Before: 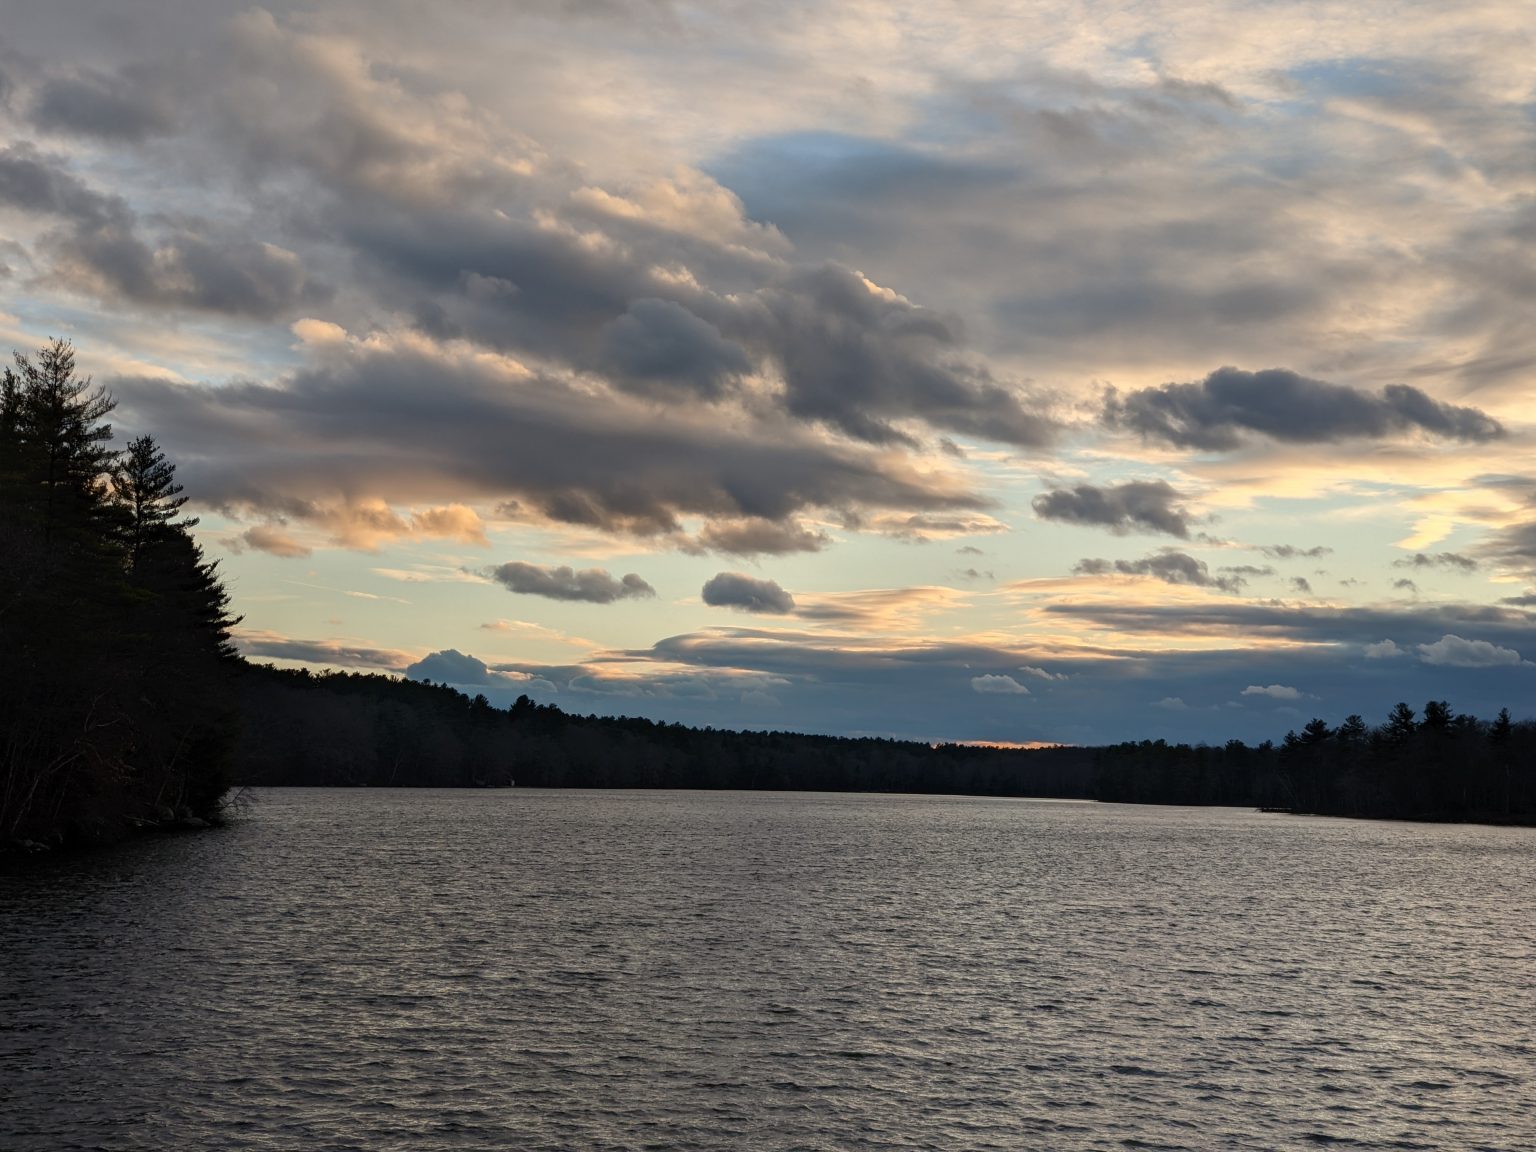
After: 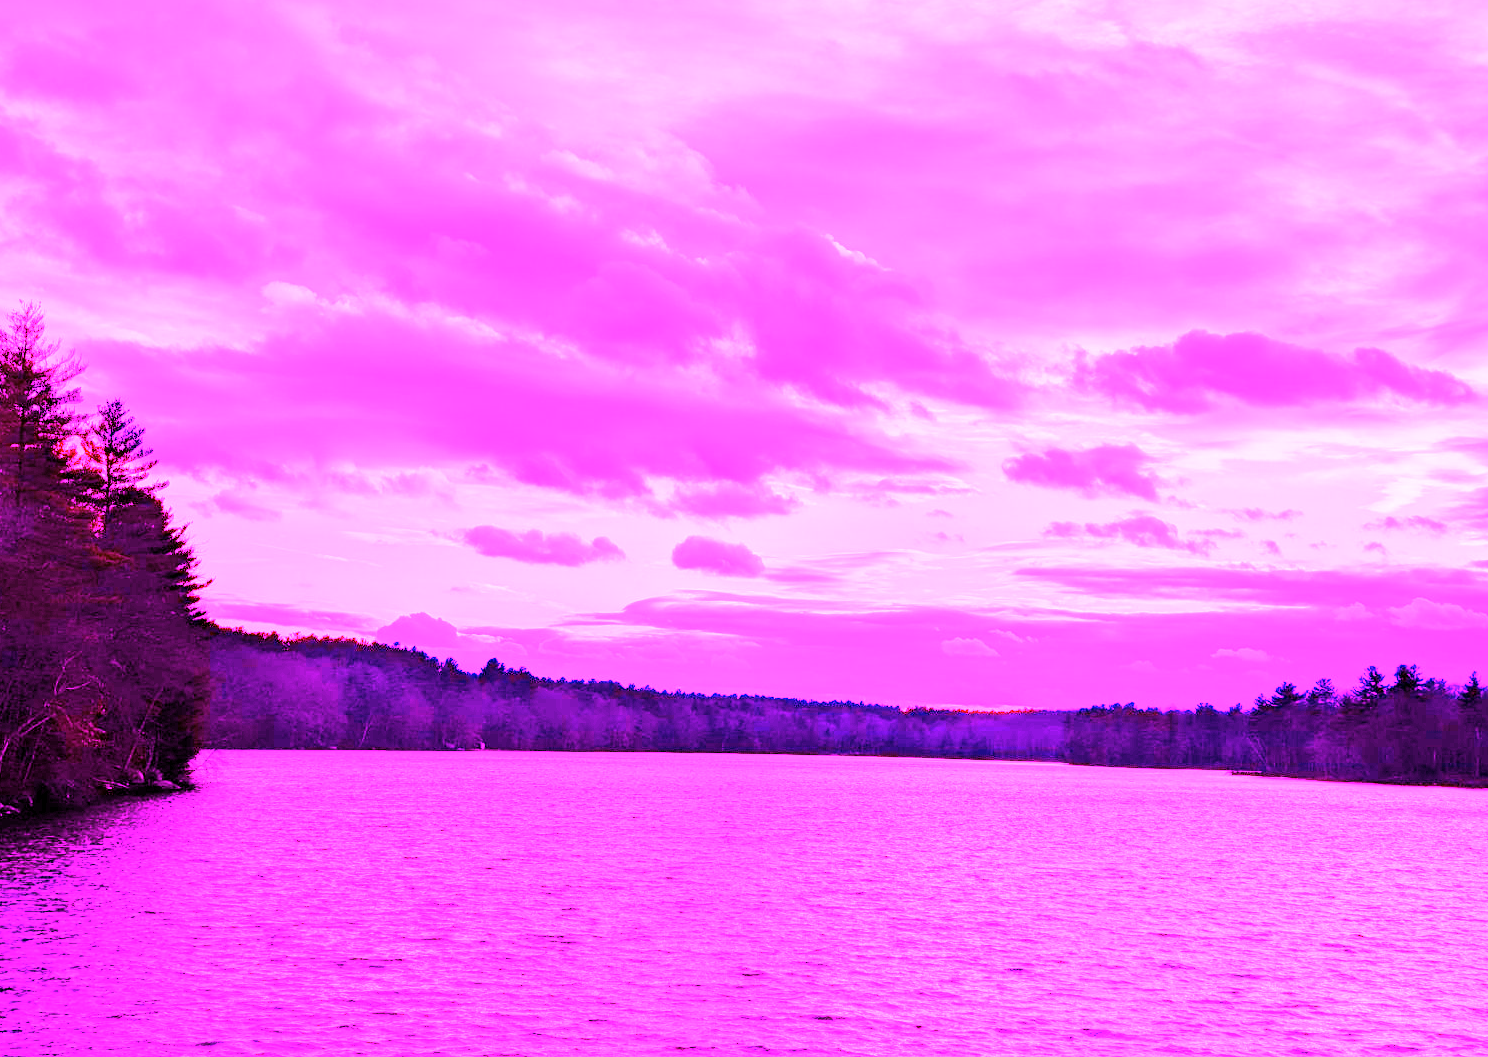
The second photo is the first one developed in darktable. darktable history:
crop: left 1.964%, top 3.251%, right 1.122%, bottom 4.933%
white balance: red 8, blue 8
